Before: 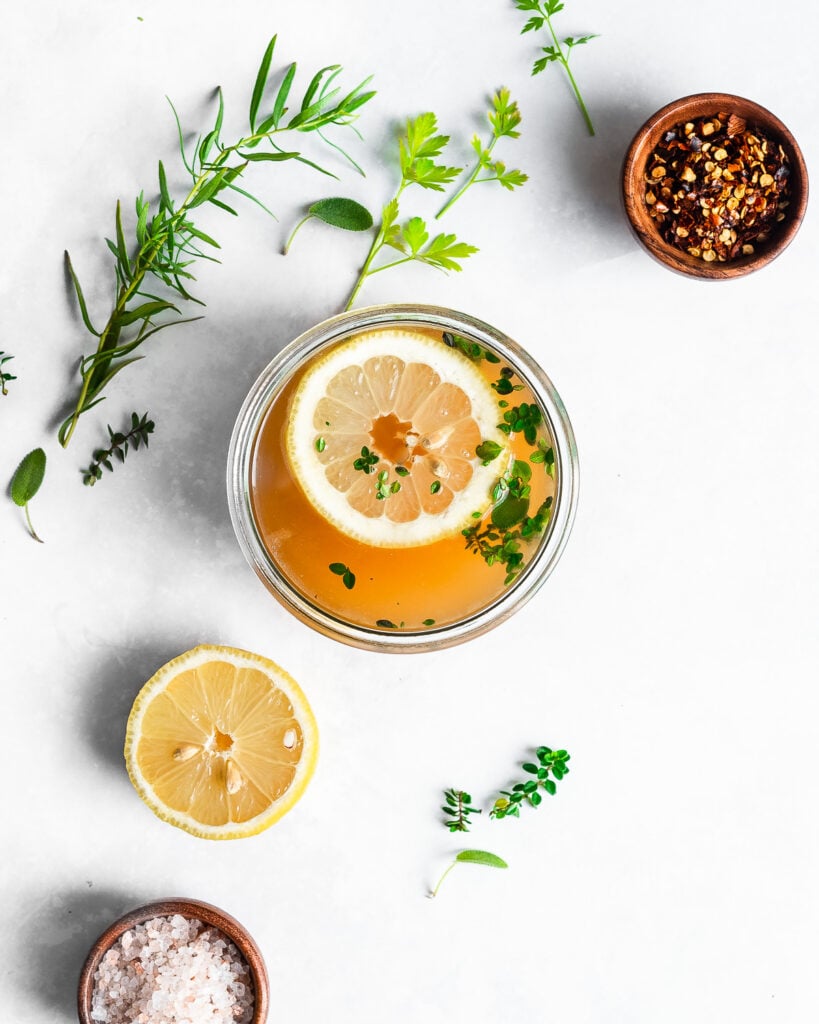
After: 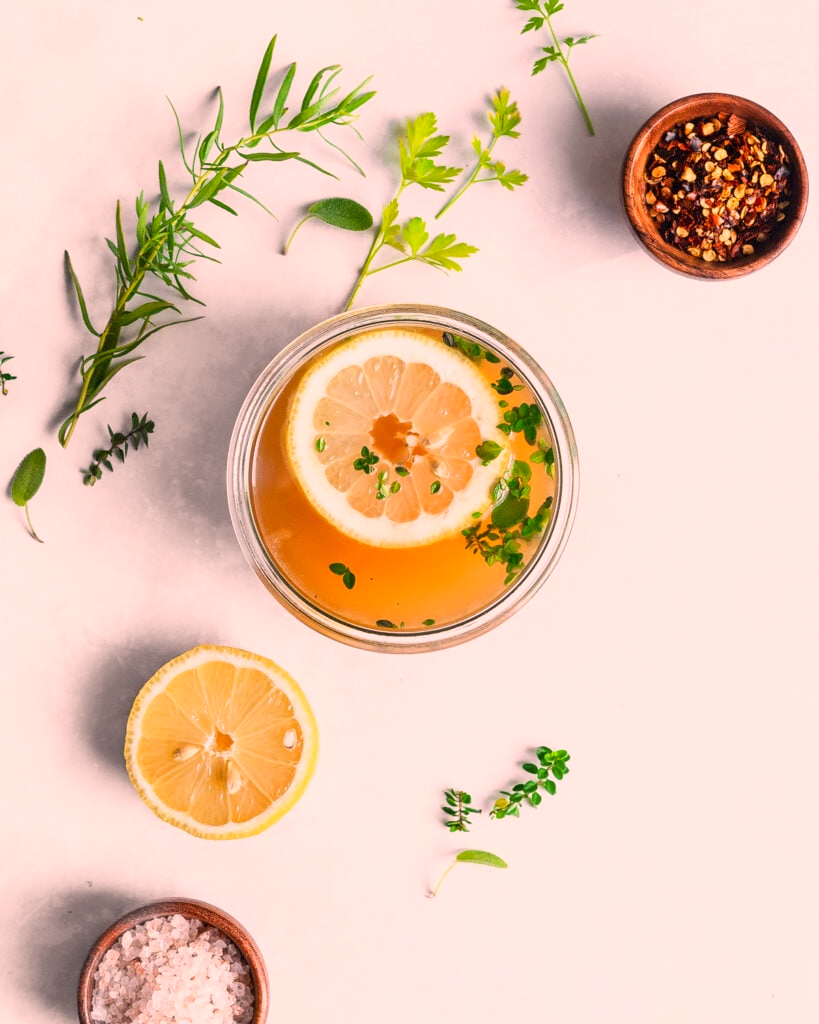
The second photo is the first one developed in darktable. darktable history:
color correction: highlights a* 14.7, highlights b* 4.69
color balance rgb: highlights gain › chroma 2.058%, highlights gain › hue 65.87°, perceptual saturation grading › global saturation 0.41%, perceptual brilliance grading › global brilliance 2.901%, perceptual brilliance grading › highlights -2.928%, perceptual brilliance grading › shadows 3.686%, contrast -10.238%
exposure: exposure 0.203 EV, compensate exposure bias true, compensate highlight preservation false
